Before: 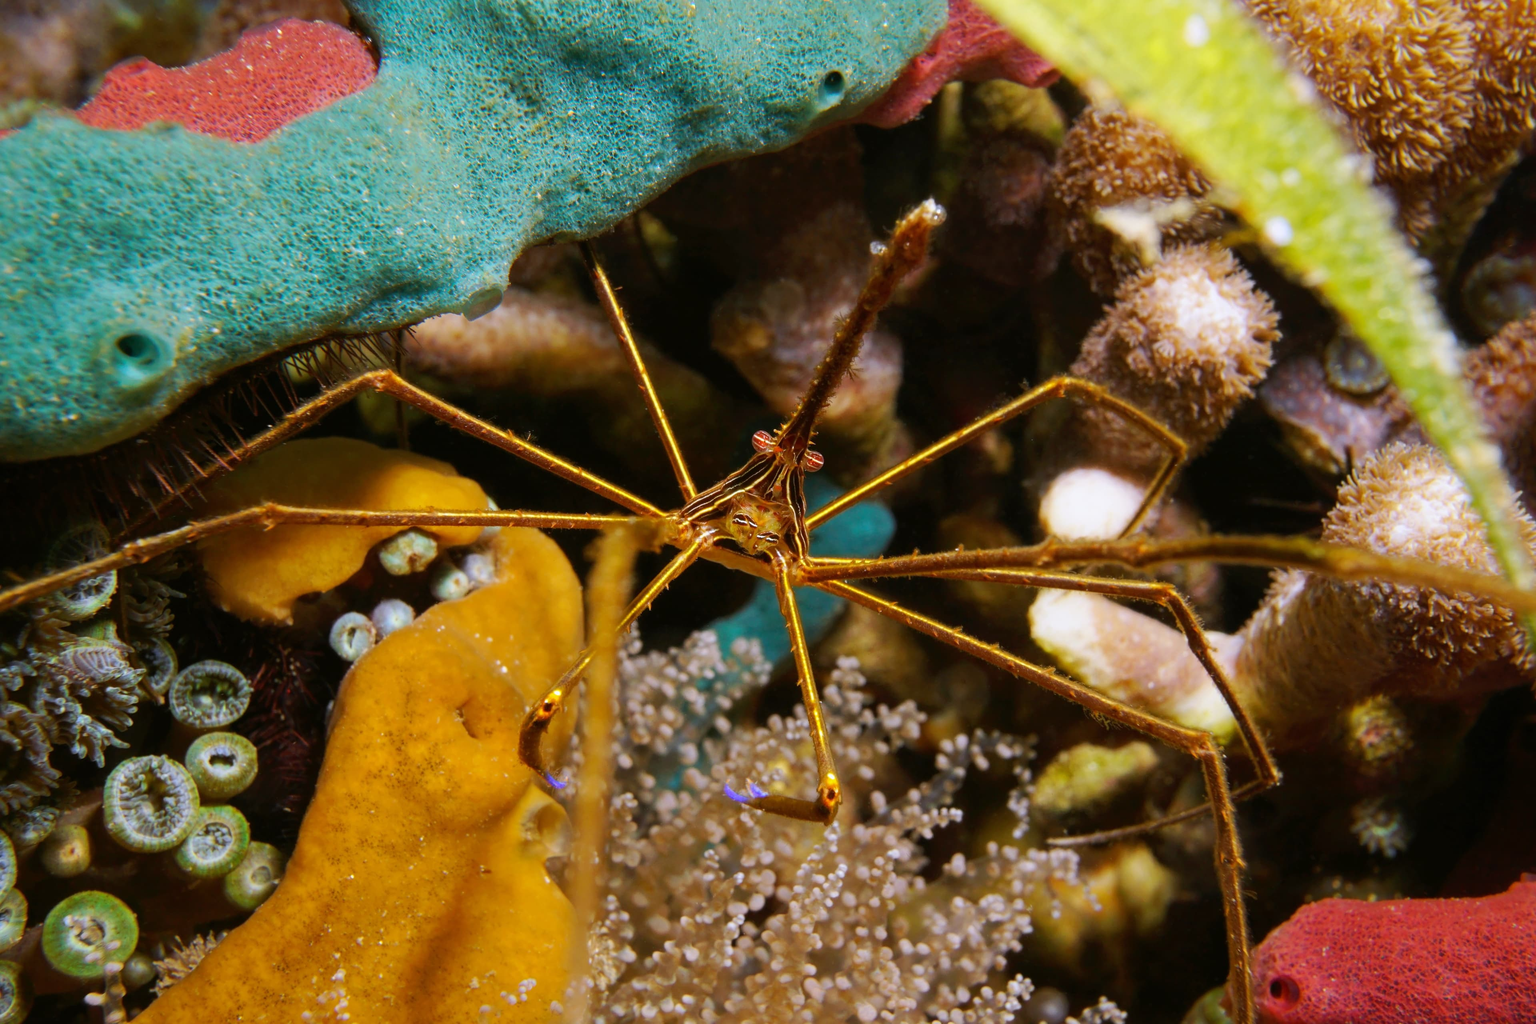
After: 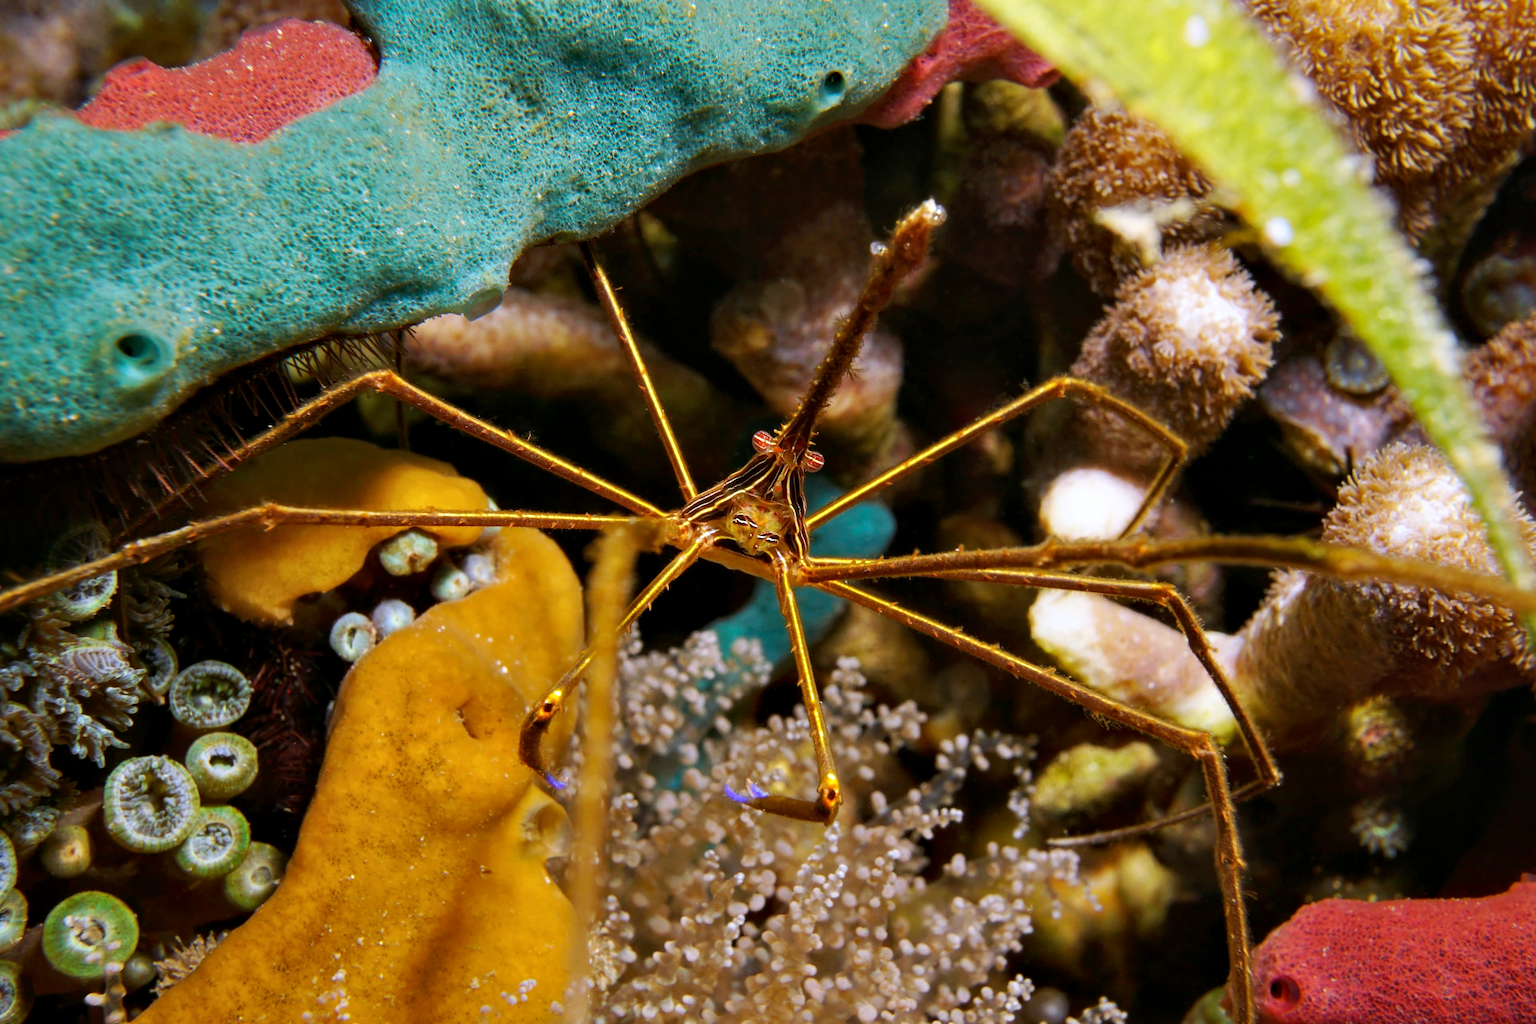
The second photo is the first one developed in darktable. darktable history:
white balance: emerald 1
contrast equalizer: octaves 7, y [[0.6 ×6], [0.55 ×6], [0 ×6], [0 ×6], [0 ×6]], mix 0.3
